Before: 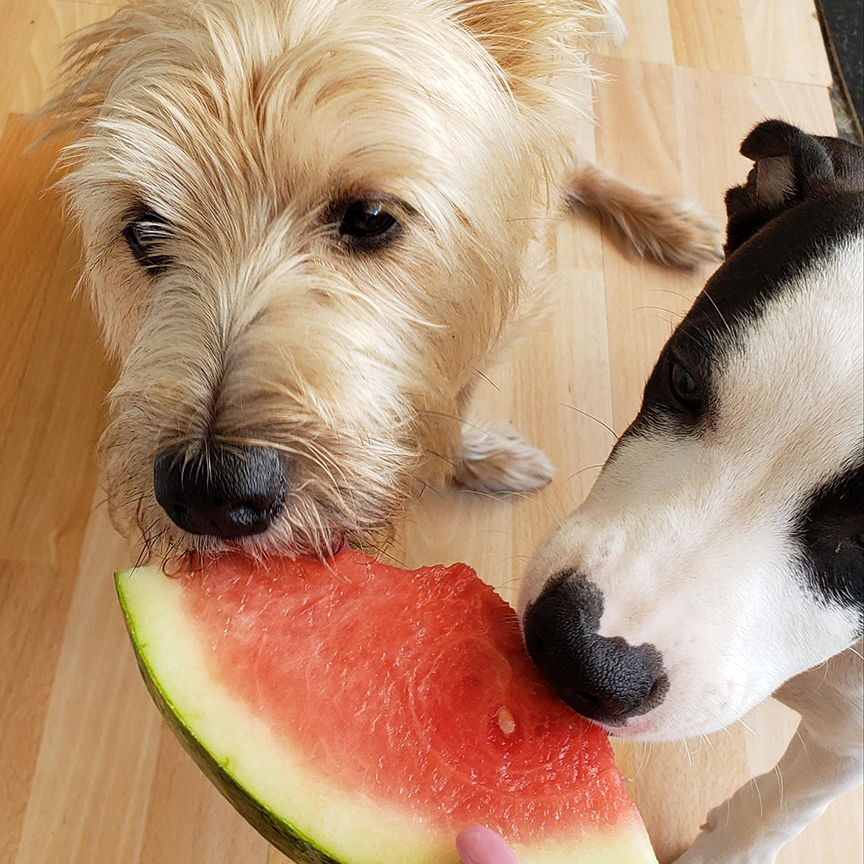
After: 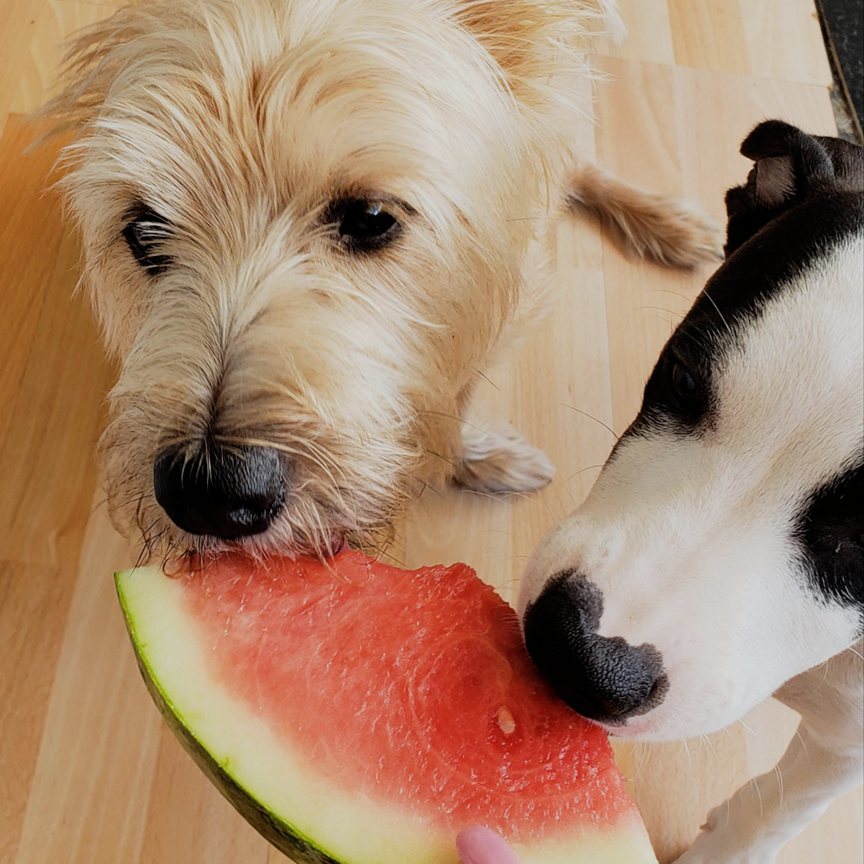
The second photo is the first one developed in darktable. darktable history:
lowpass: radius 0.5, unbound 0
filmic rgb: black relative exposure -7.65 EV, white relative exposure 4.56 EV, hardness 3.61, contrast 1.05
